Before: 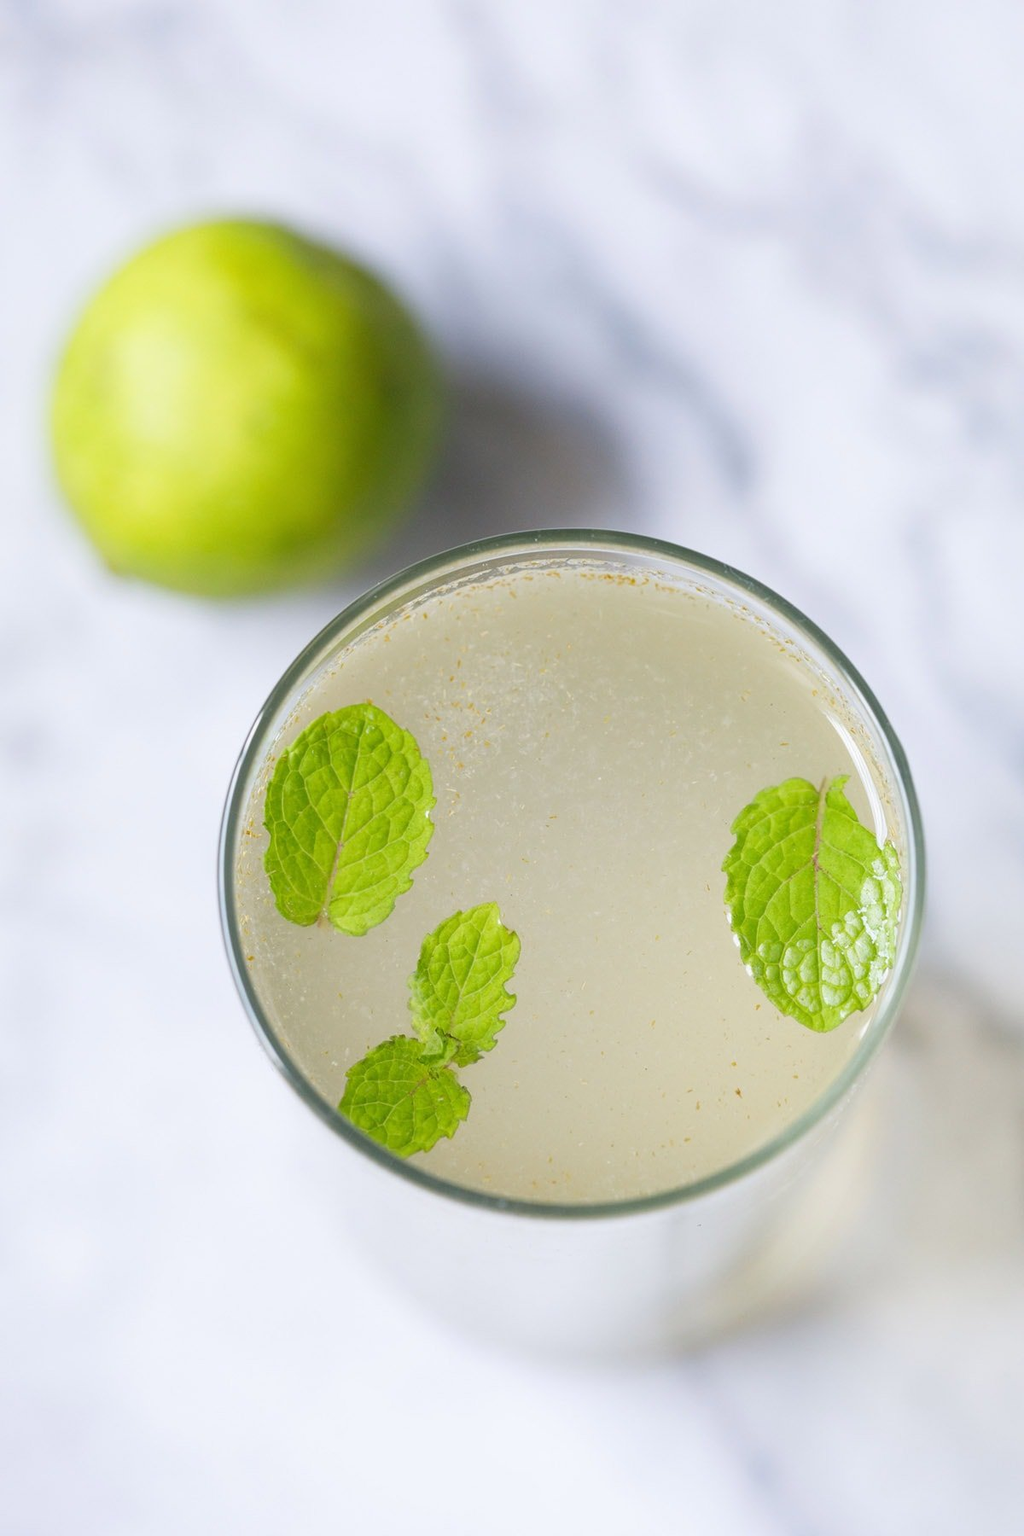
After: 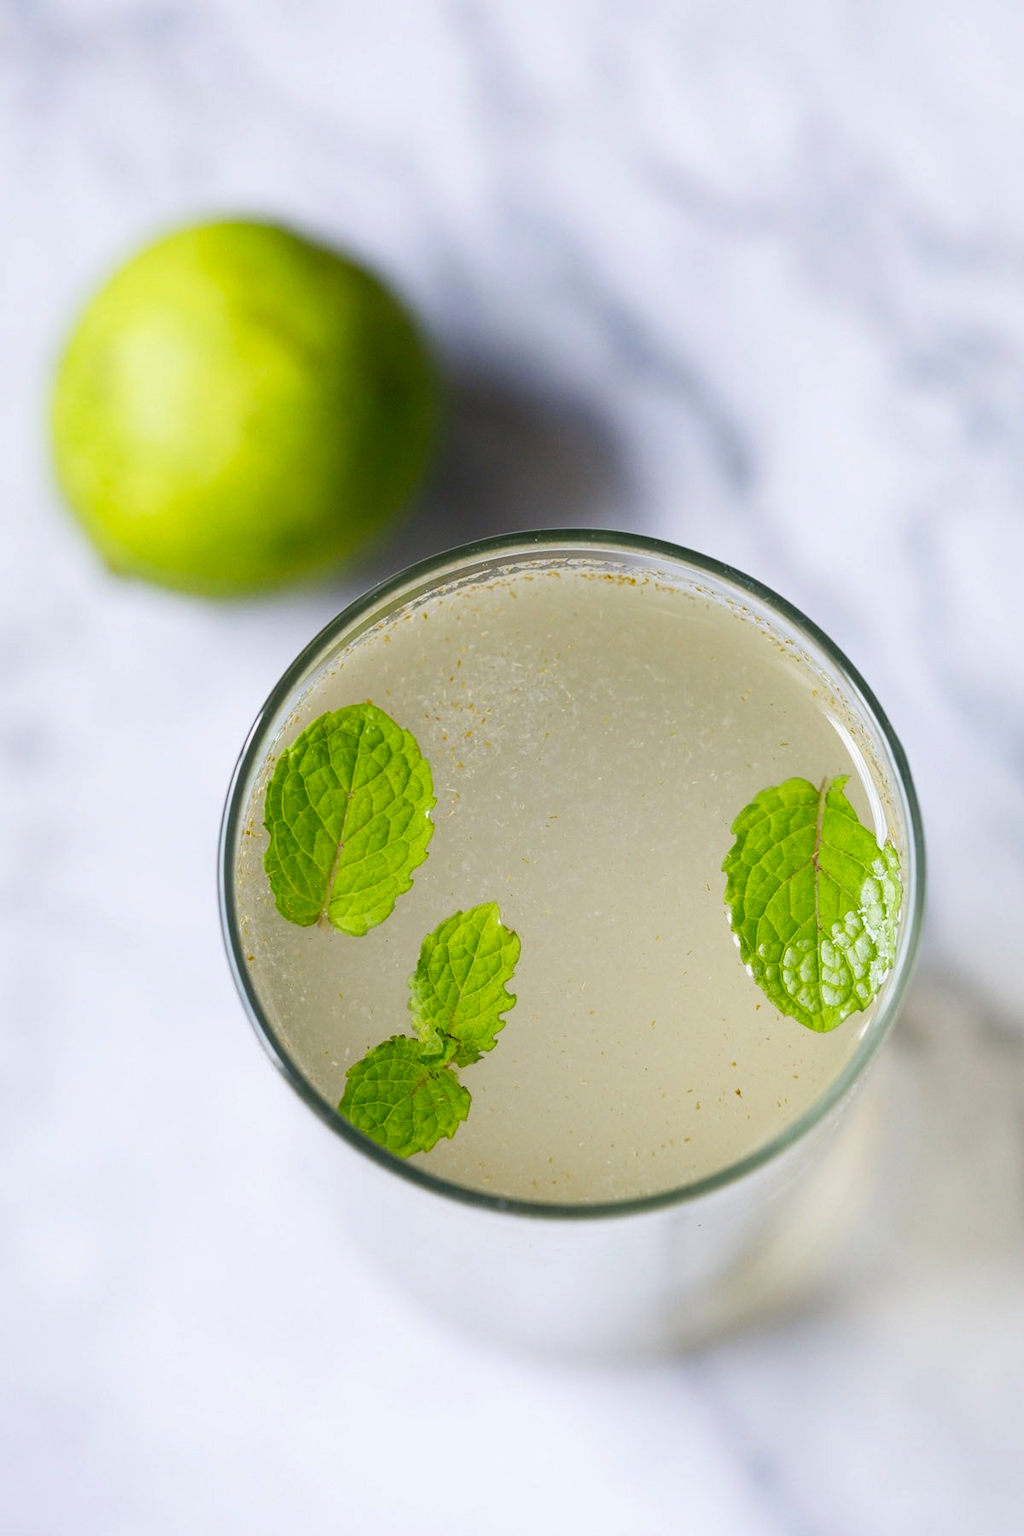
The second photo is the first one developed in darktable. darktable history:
contrast brightness saturation: contrast 0.127, brightness -0.221, saturation 0.15
